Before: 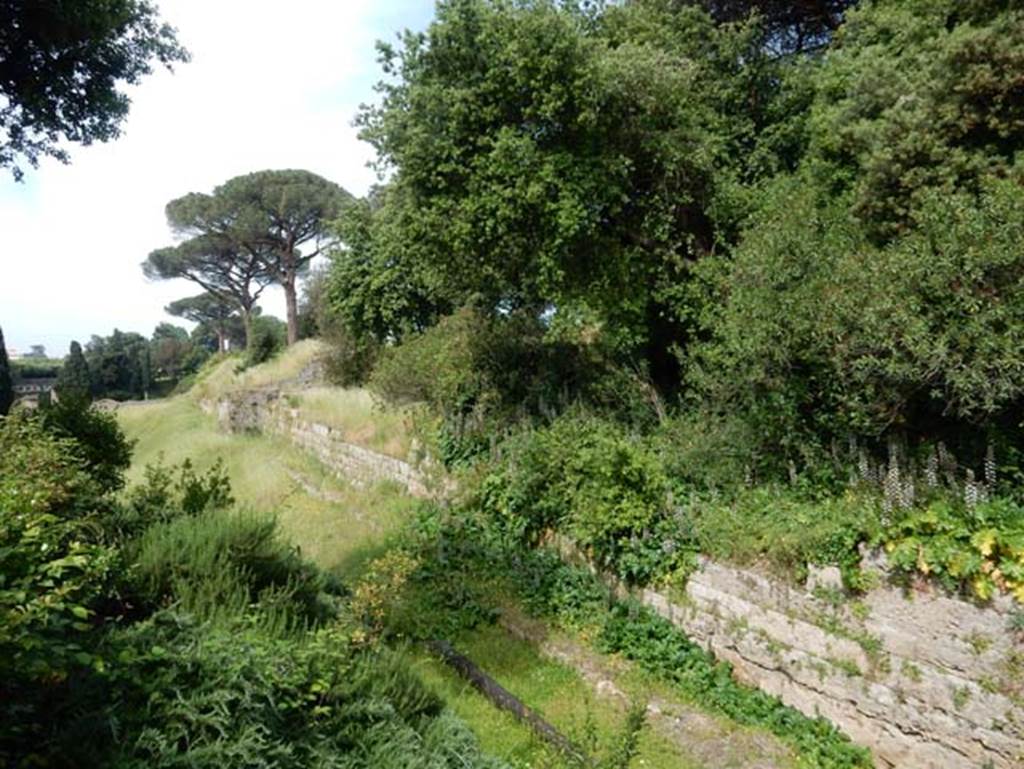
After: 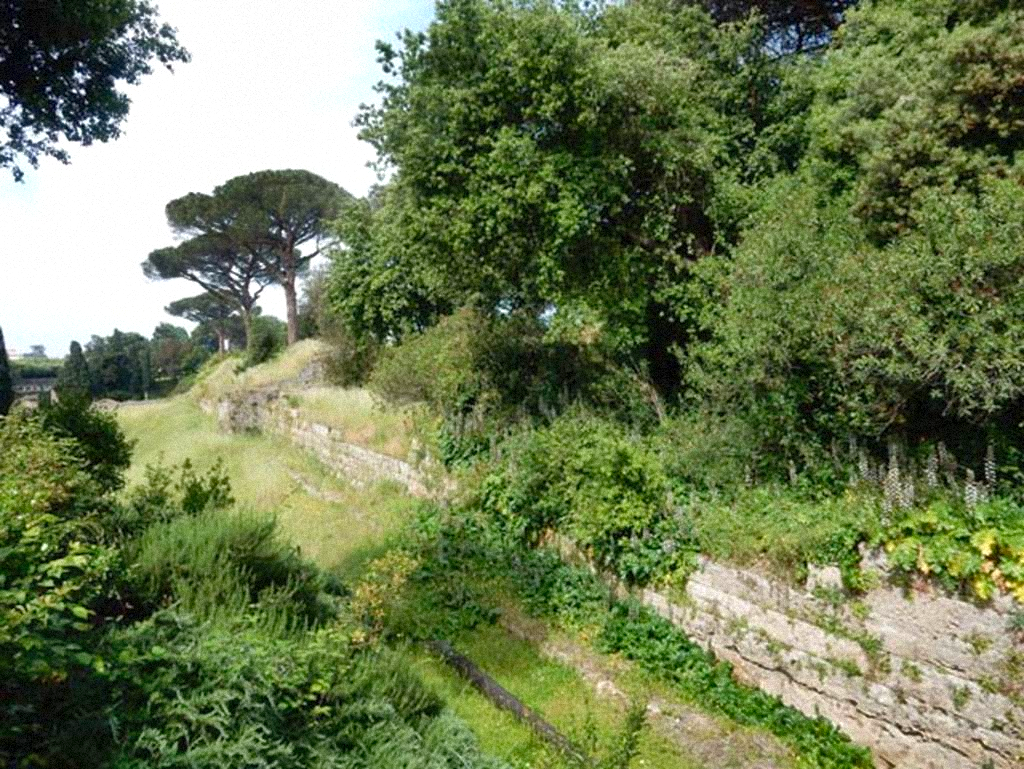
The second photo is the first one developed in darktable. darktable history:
levels: levels [0, 0.435, 0.917]
shadows and highlights: white point adjustment -3.64, highlights -63.34, highlights color adjustment 42%, soften with gaussian
grain: mid-tones bias 0%
